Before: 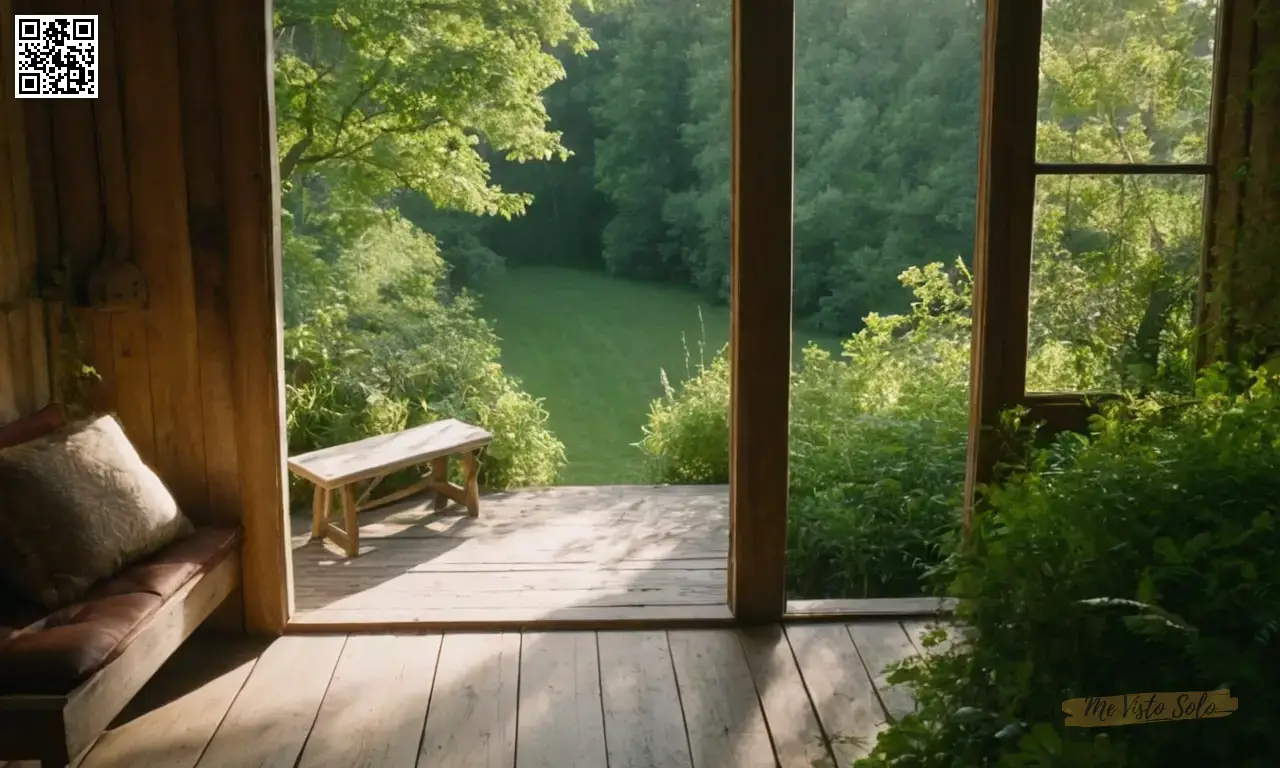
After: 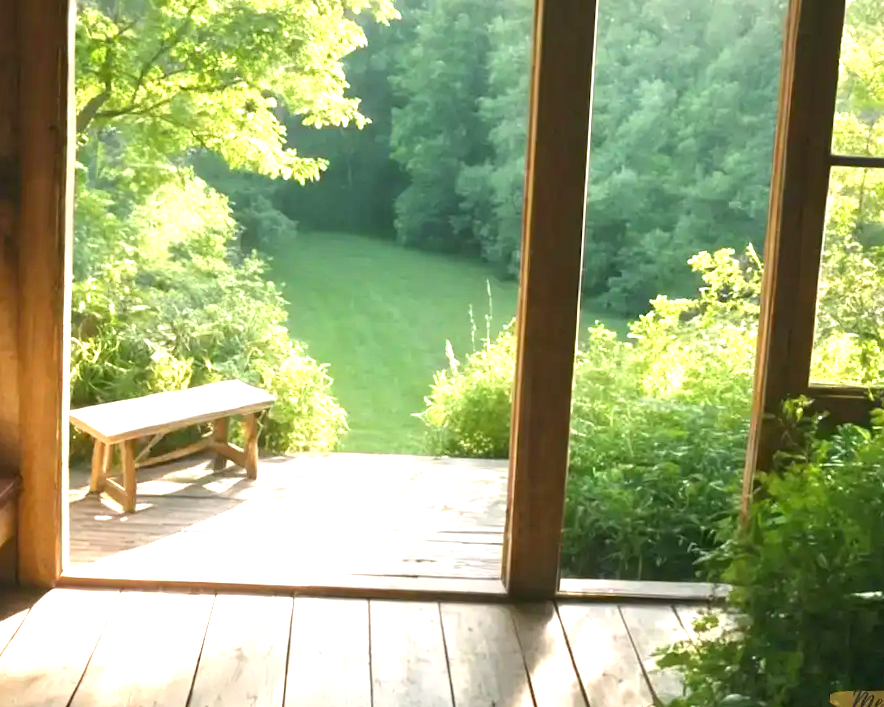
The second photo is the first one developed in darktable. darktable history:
exposure: black level correction 0, exposure 1.744 EV, compensate exposure bias true, compensate highlight preservation false
crop and rotate: angle -2.92°, left 14.09%, top 0.044%, right 11.037%, bottom 0.069%
